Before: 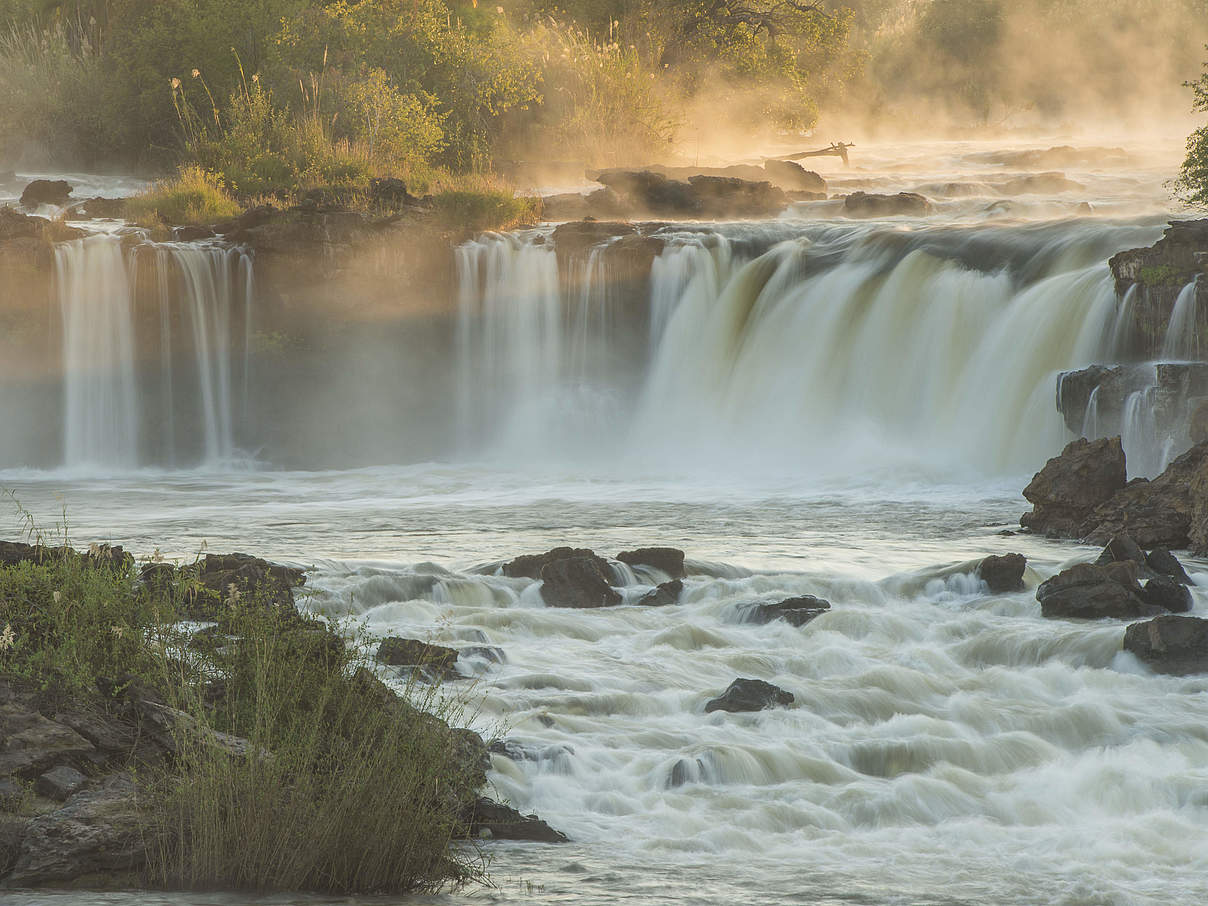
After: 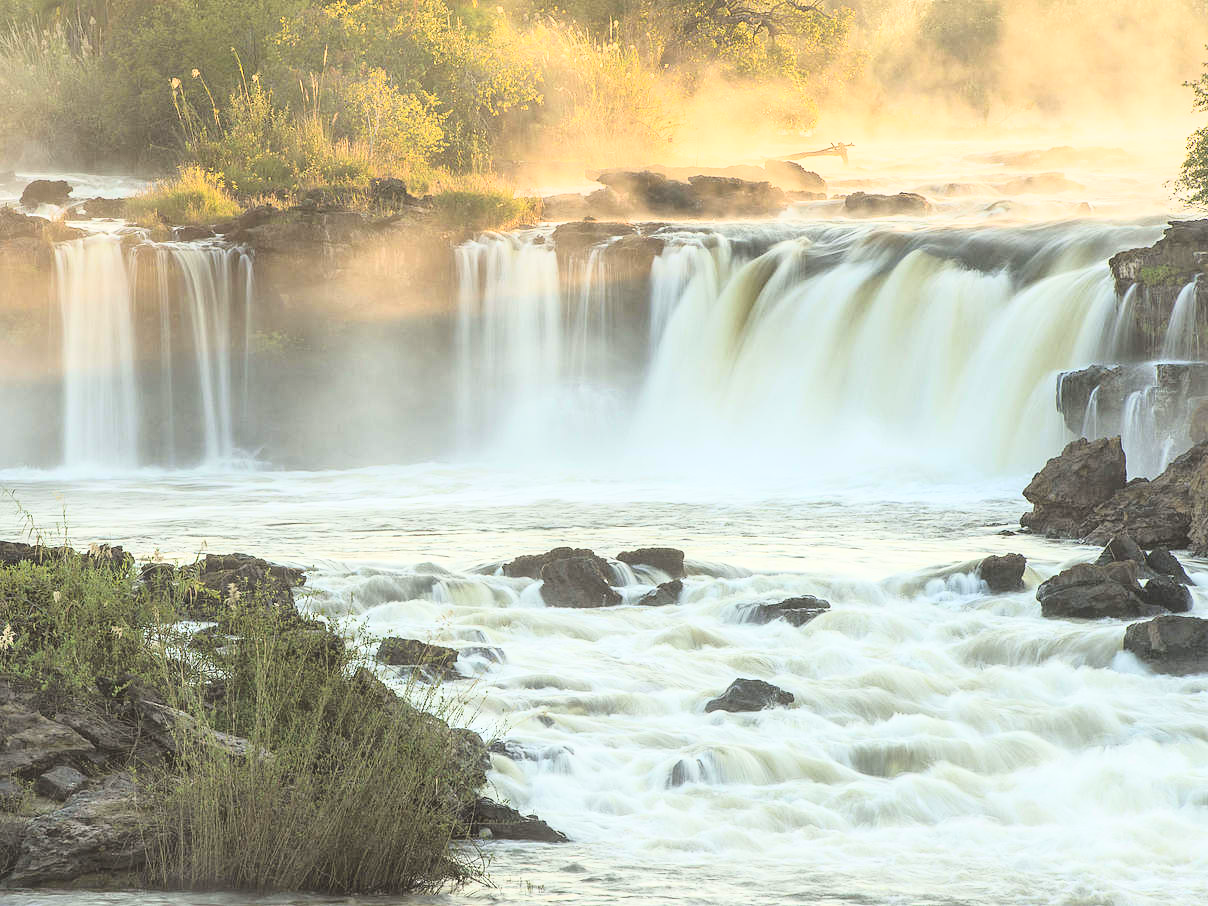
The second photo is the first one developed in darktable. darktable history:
base curve: curves: ch0 [(0, 0) (0.026, 0.03) (0.109, 0.232) (0.351, 0.748) (0.669, 0.968) (1, 1)]
